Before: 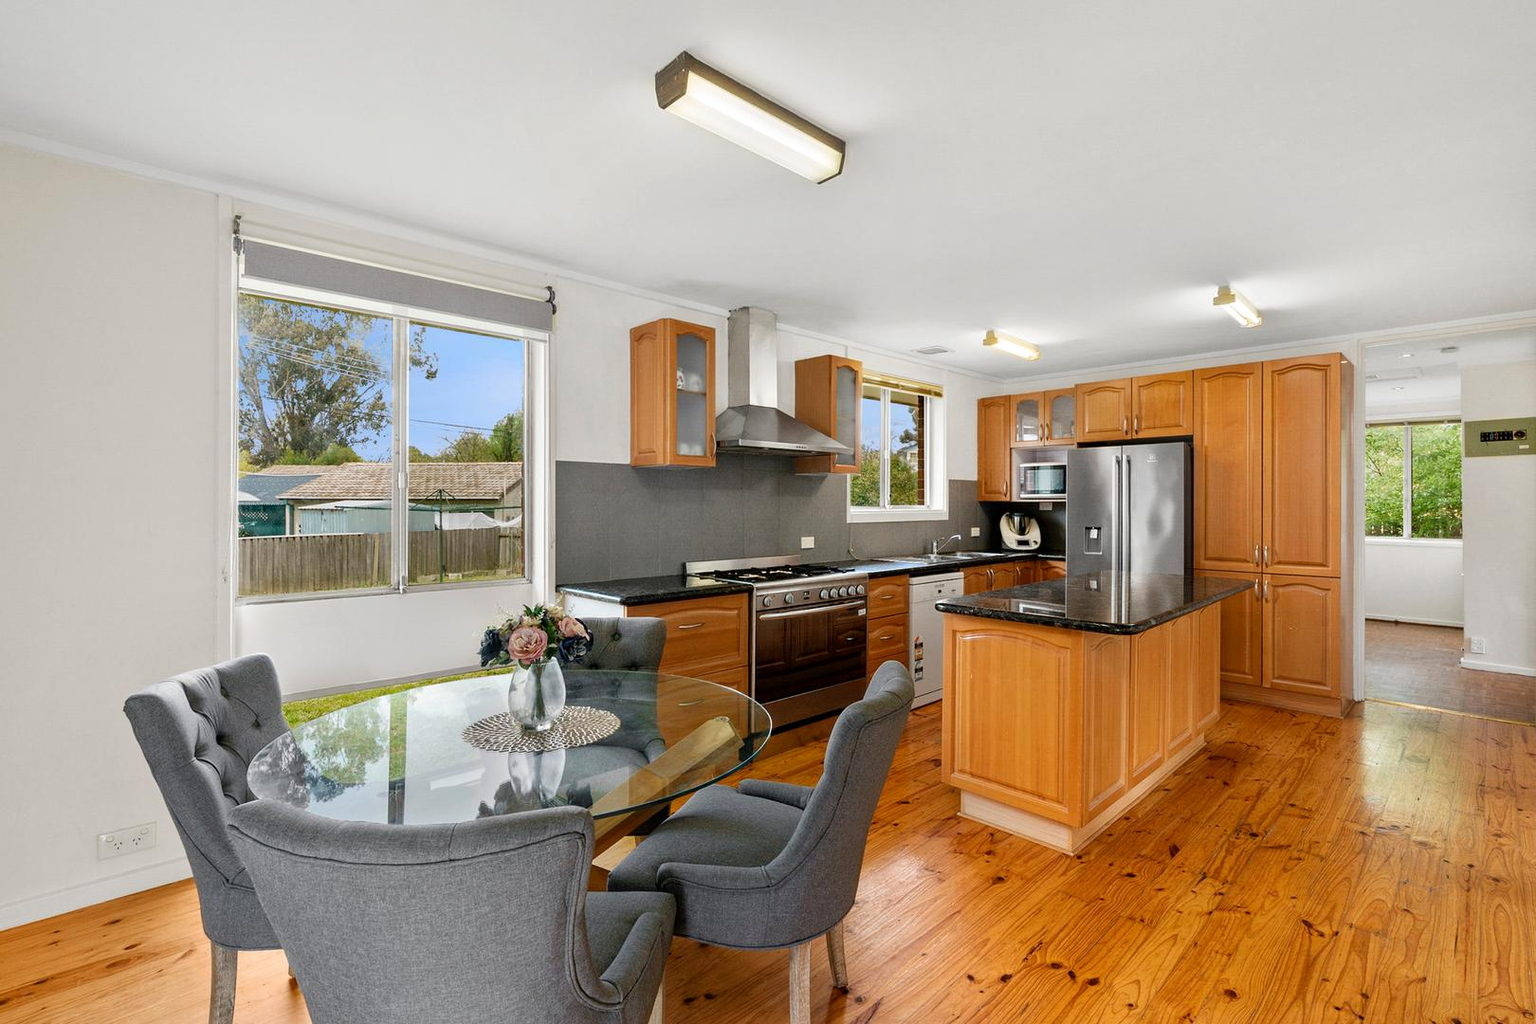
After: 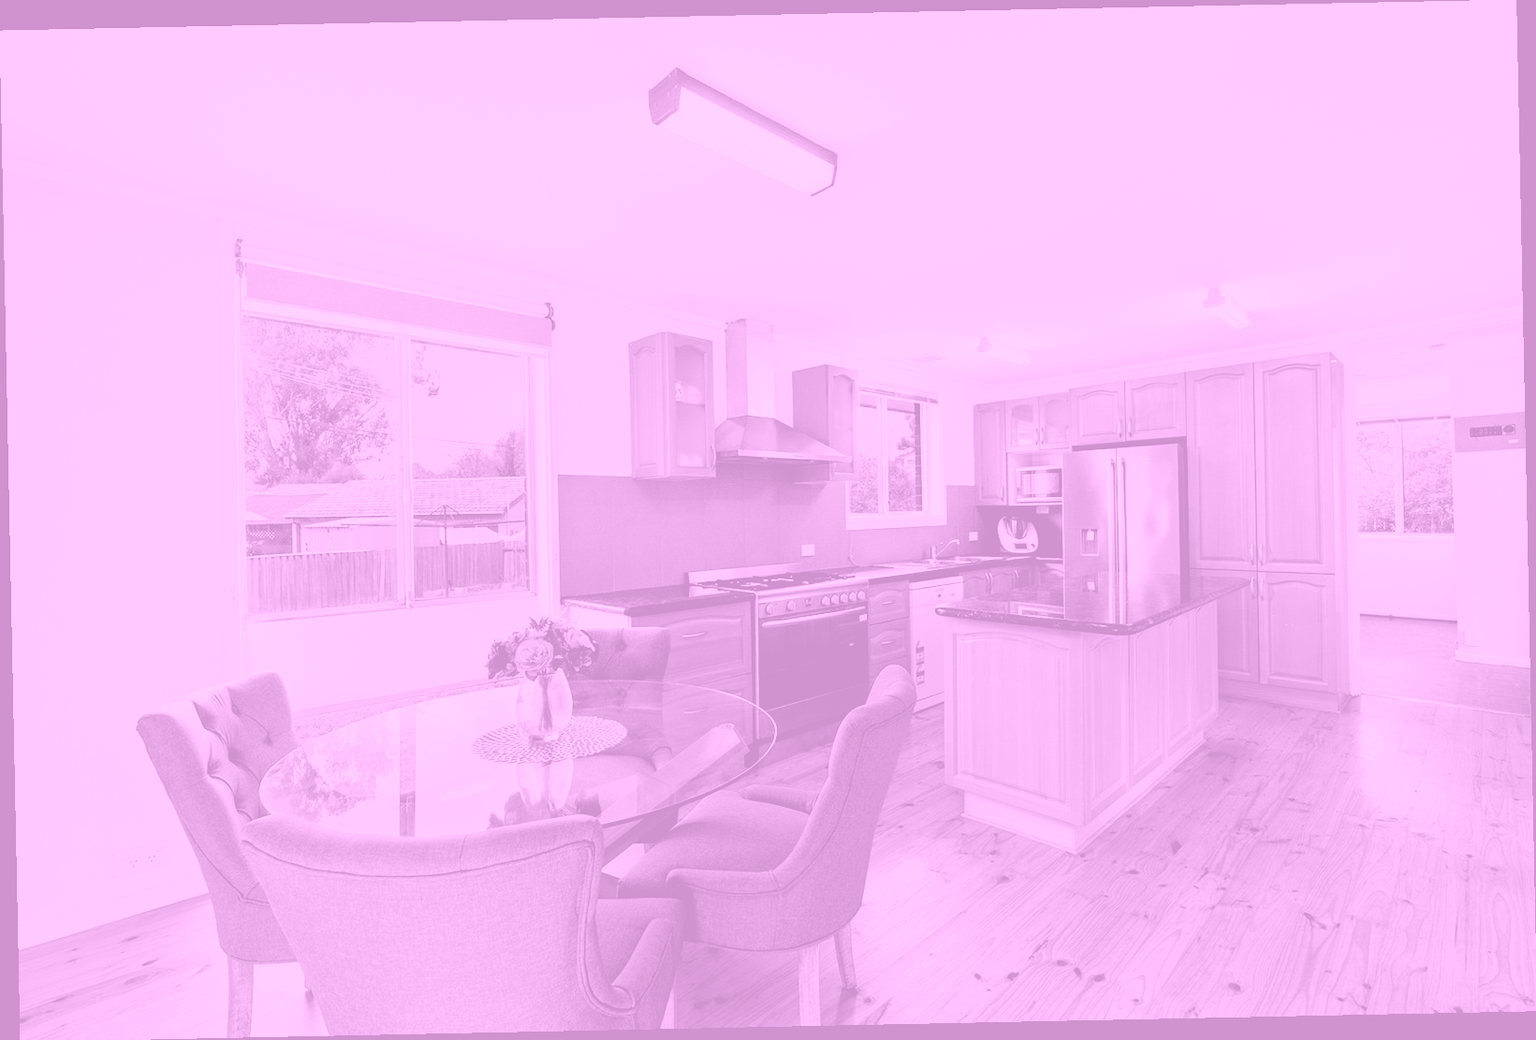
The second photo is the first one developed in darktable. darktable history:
filmic rgb: middle gray luminance 29%, black relative exposure -10.3 EV, white relative exposure 5.5 EV, threshold 6 EV, target black luminance 0%, hardness 3.95, latitude 2.04%, contrast 1.132, highlights saturation mix 5%, shadows ↔ highlights balance 15.11%, preserve chrominance no, color science v3 (2019), use custom middle-gray values true, iterations of high-quality reconstruction 0, enable highlight reconstruction true
colorize: hue 331.2°, saturation 75%, source mix 30.28%, lightness 70.52%, version 1
grain: coarseness 0.81 ISO, strength 1.34%, mid-tones bias 0%
rotate and perspective: rotation -1.17°, automatic cropping off
